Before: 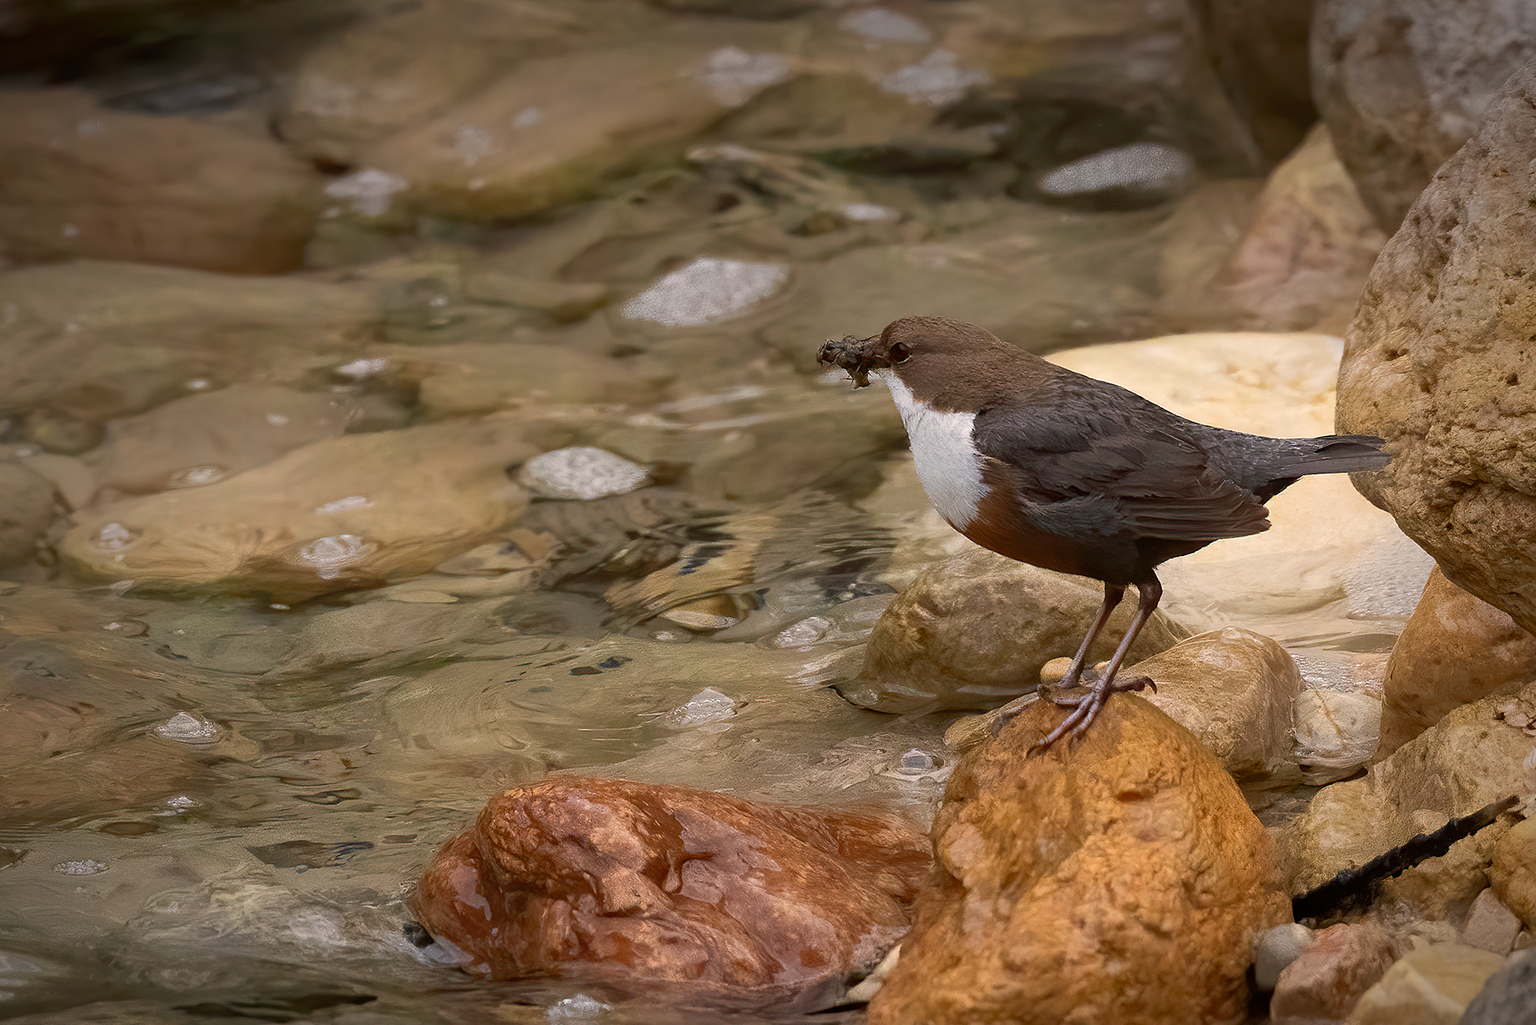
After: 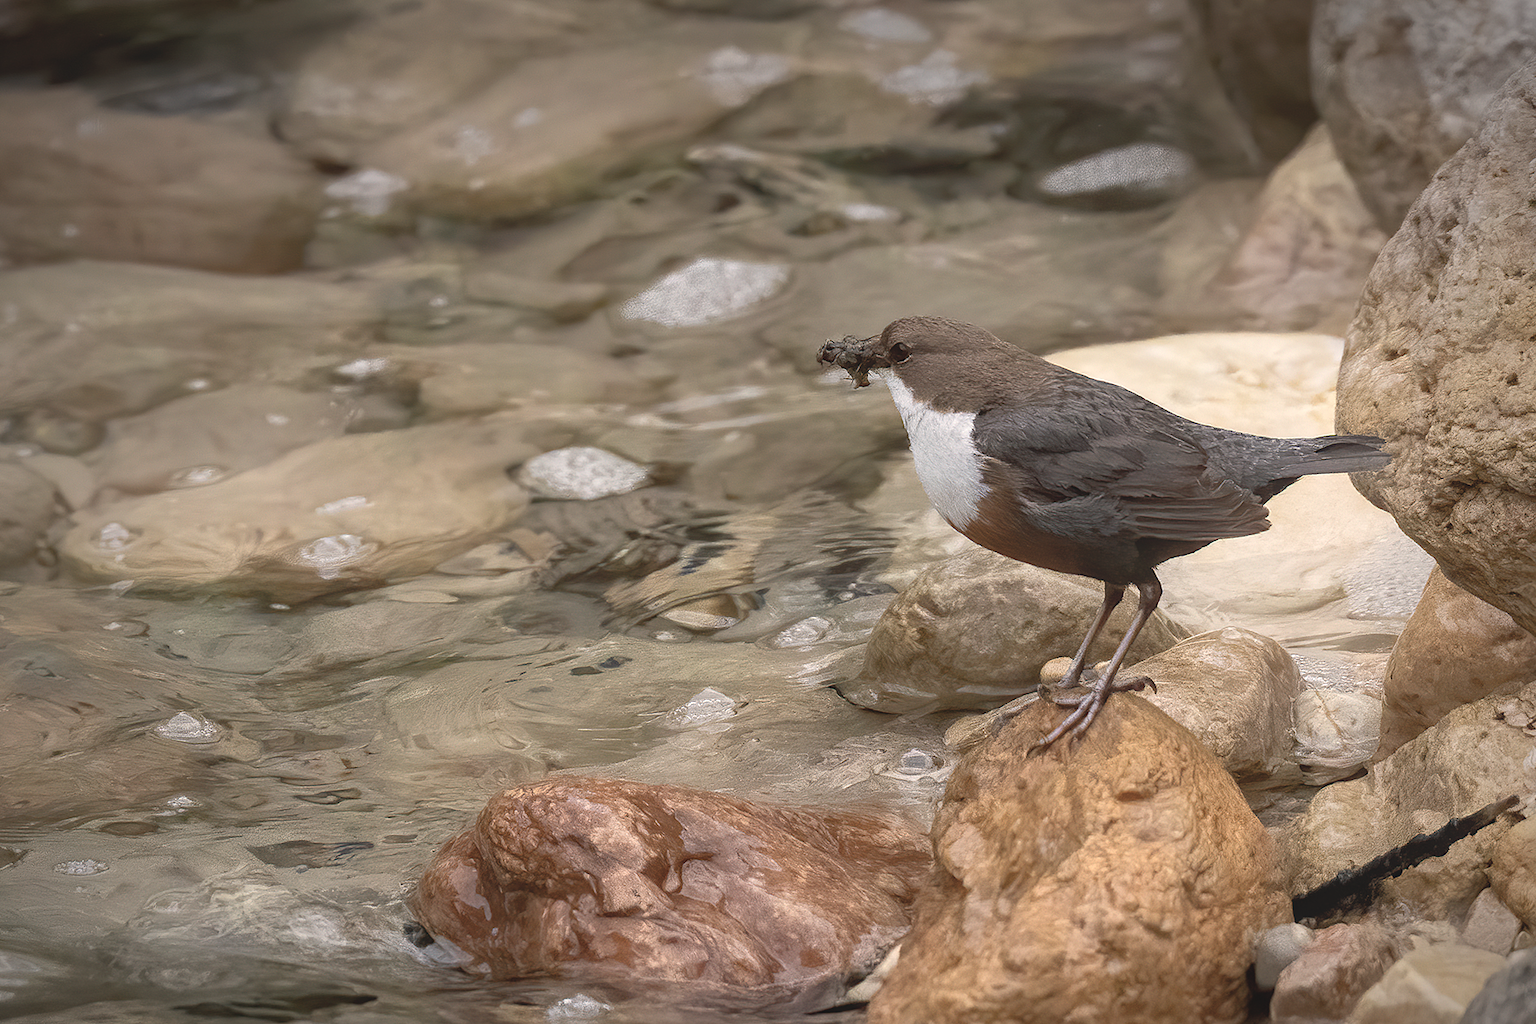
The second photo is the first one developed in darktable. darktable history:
exposure: black level correction 0, exposure 0.6 EV, compensate highlight preservation false
local contrast: detail 130%
contrast brightness saturation: contrast -0.26, saturation -0.43
